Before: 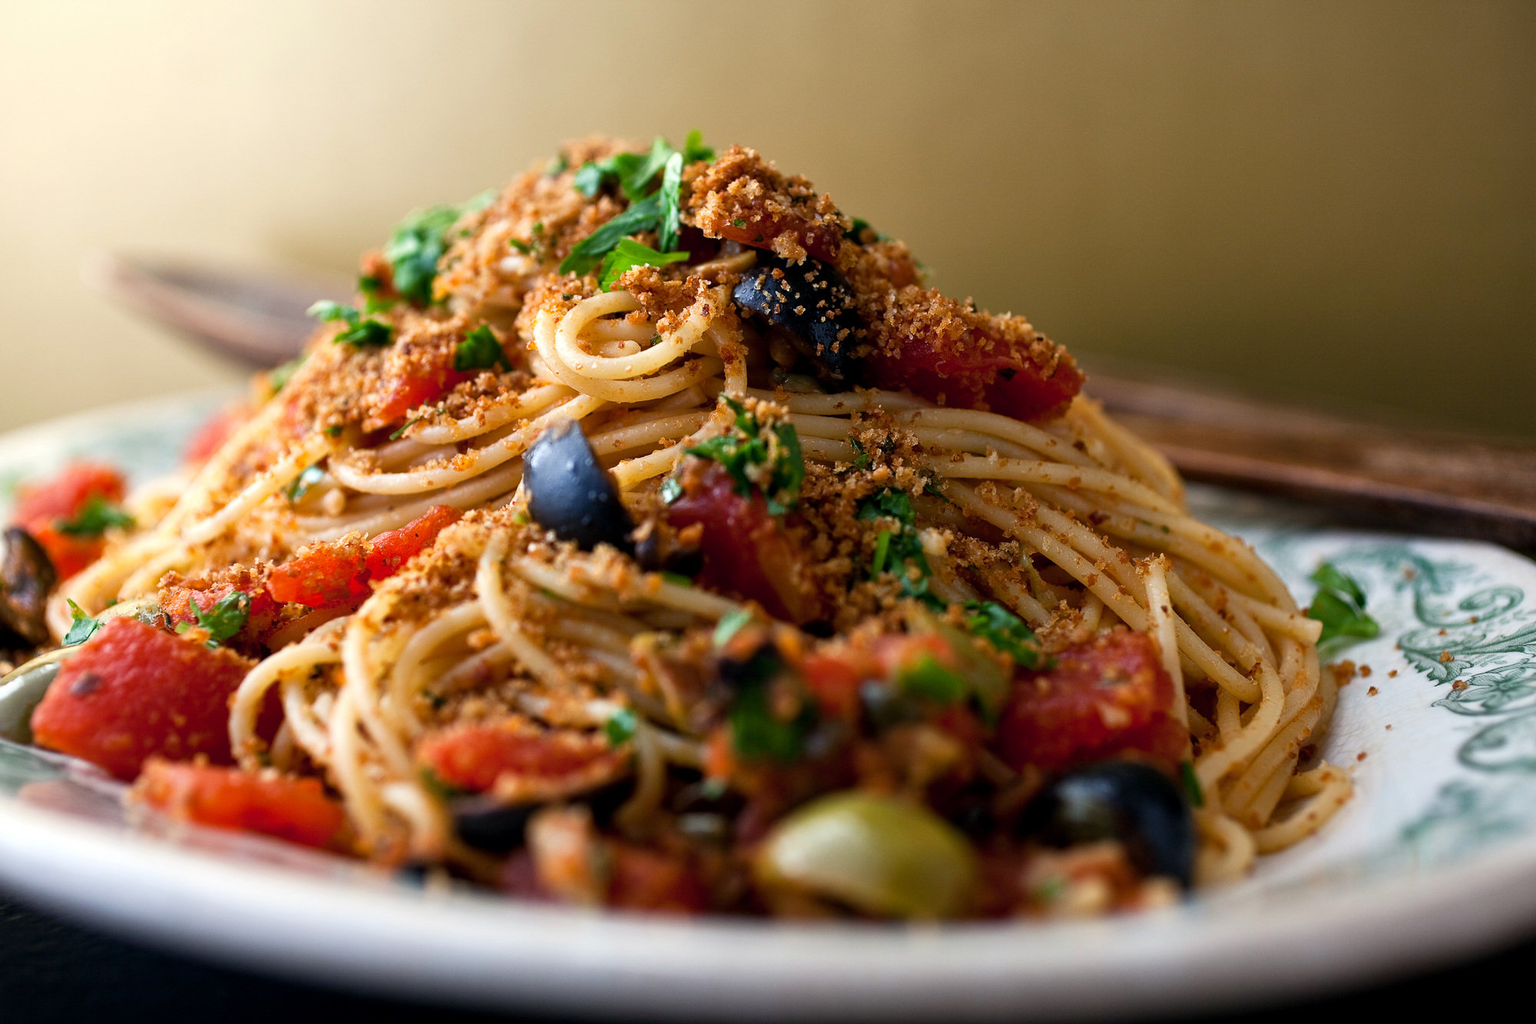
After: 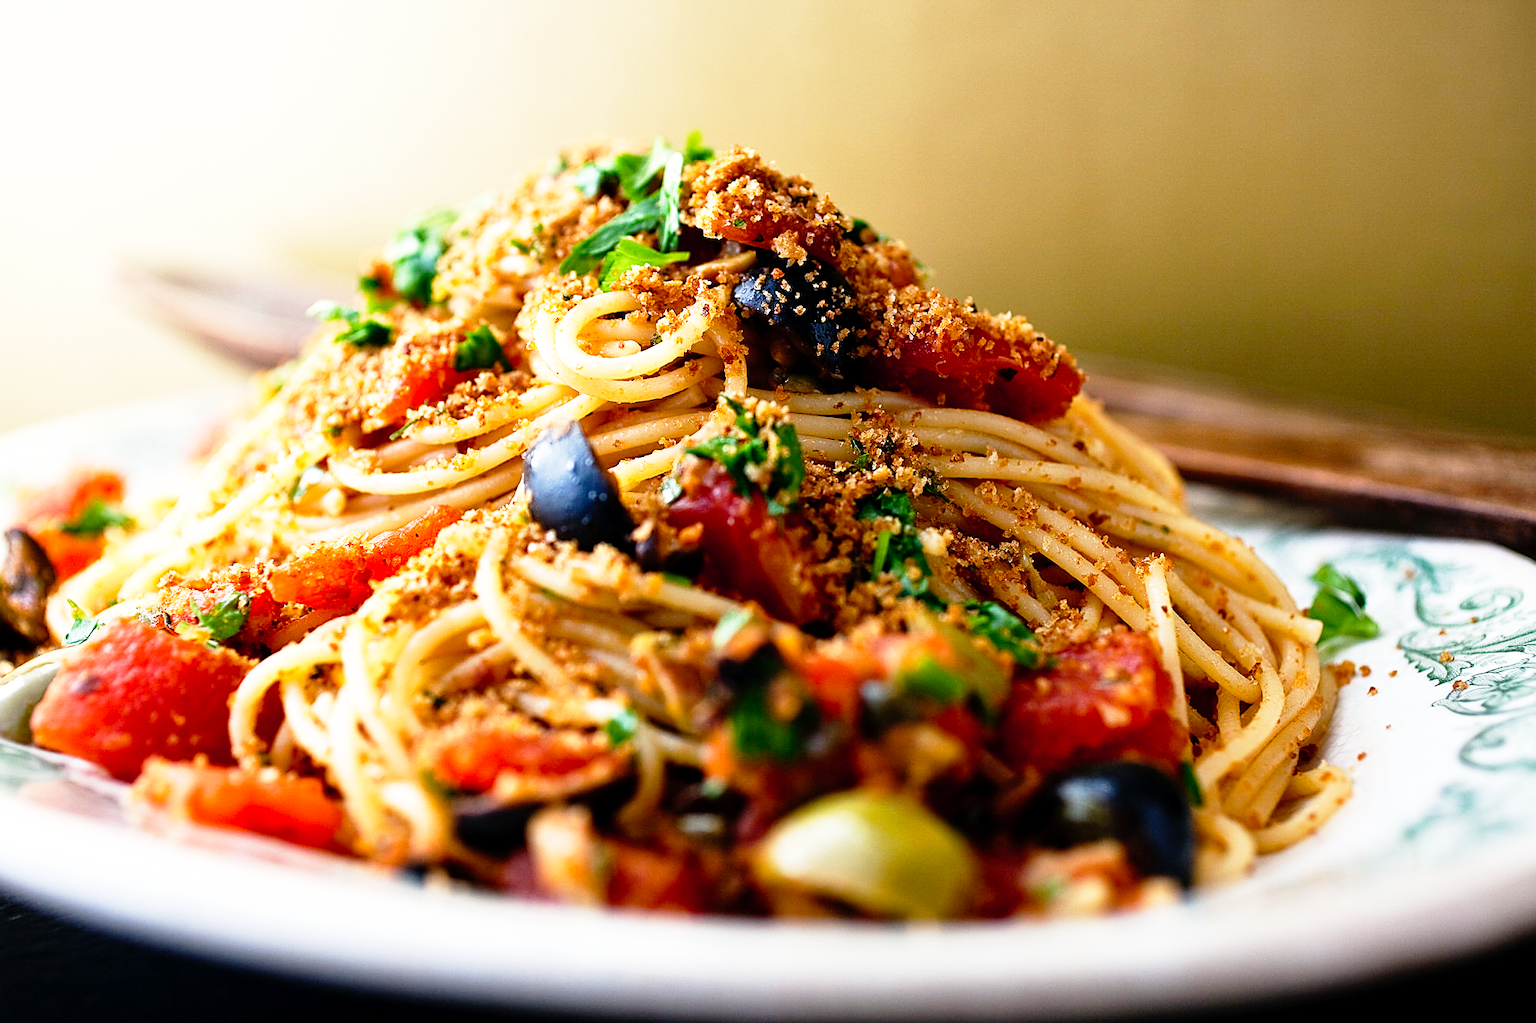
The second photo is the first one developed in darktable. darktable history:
sharpen: on, module defaults
base curve: curves: ch0 [(0, 0) (0.012, 0.01) (0.073, 0.168) (0.31, 0.711) (0.645, 0.957) (1, 1)], preserve colors none
